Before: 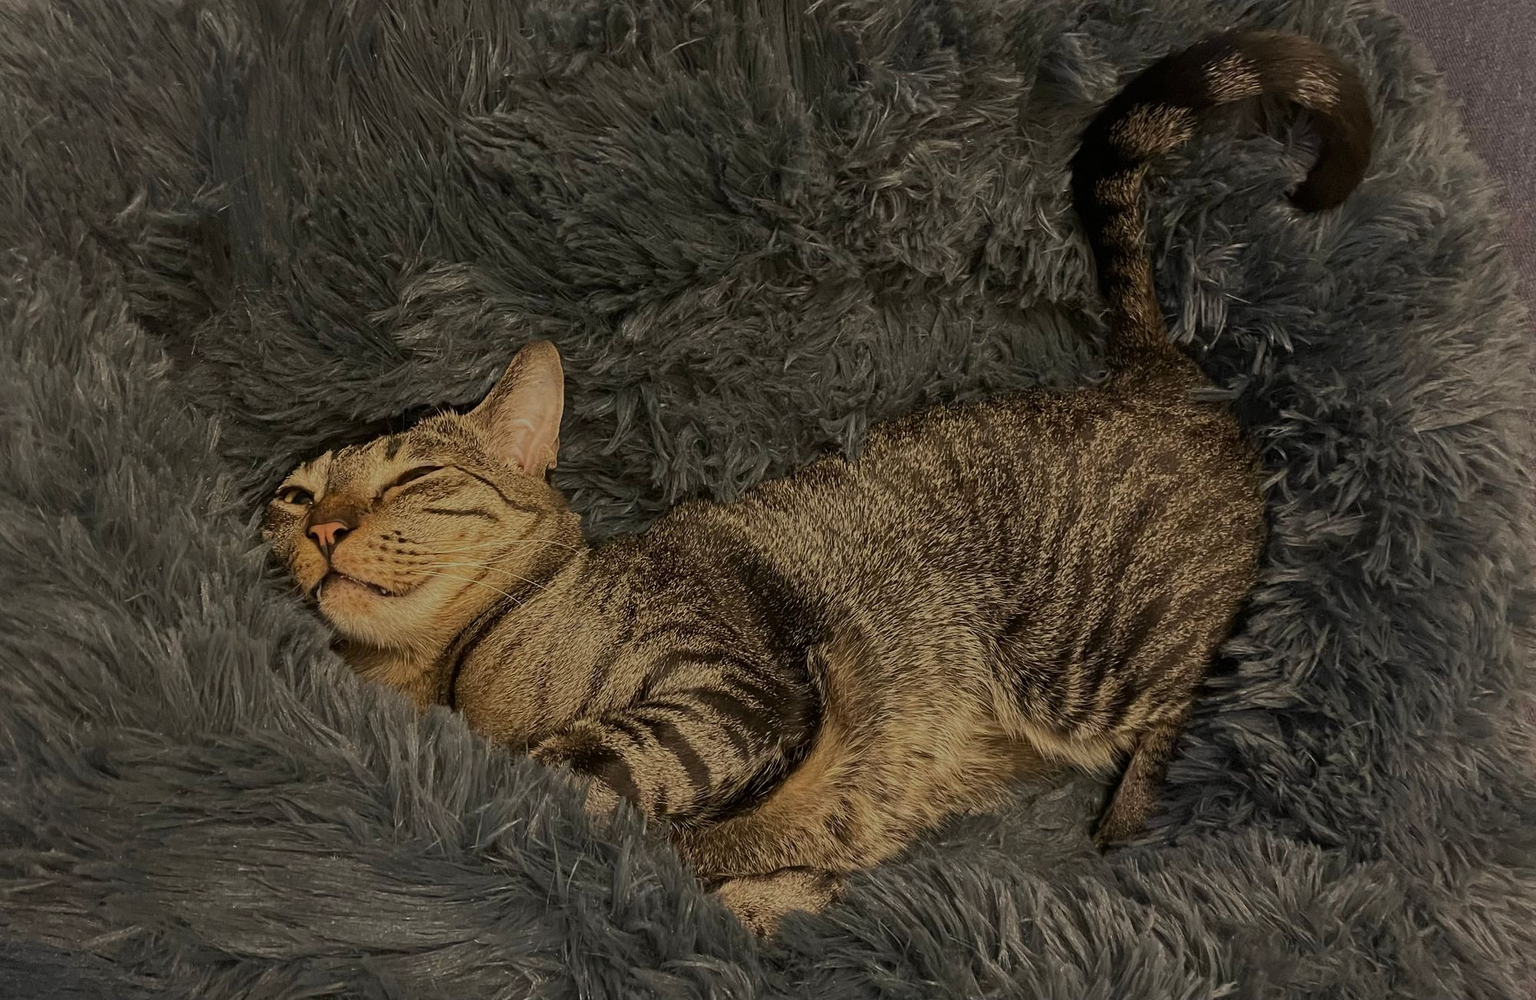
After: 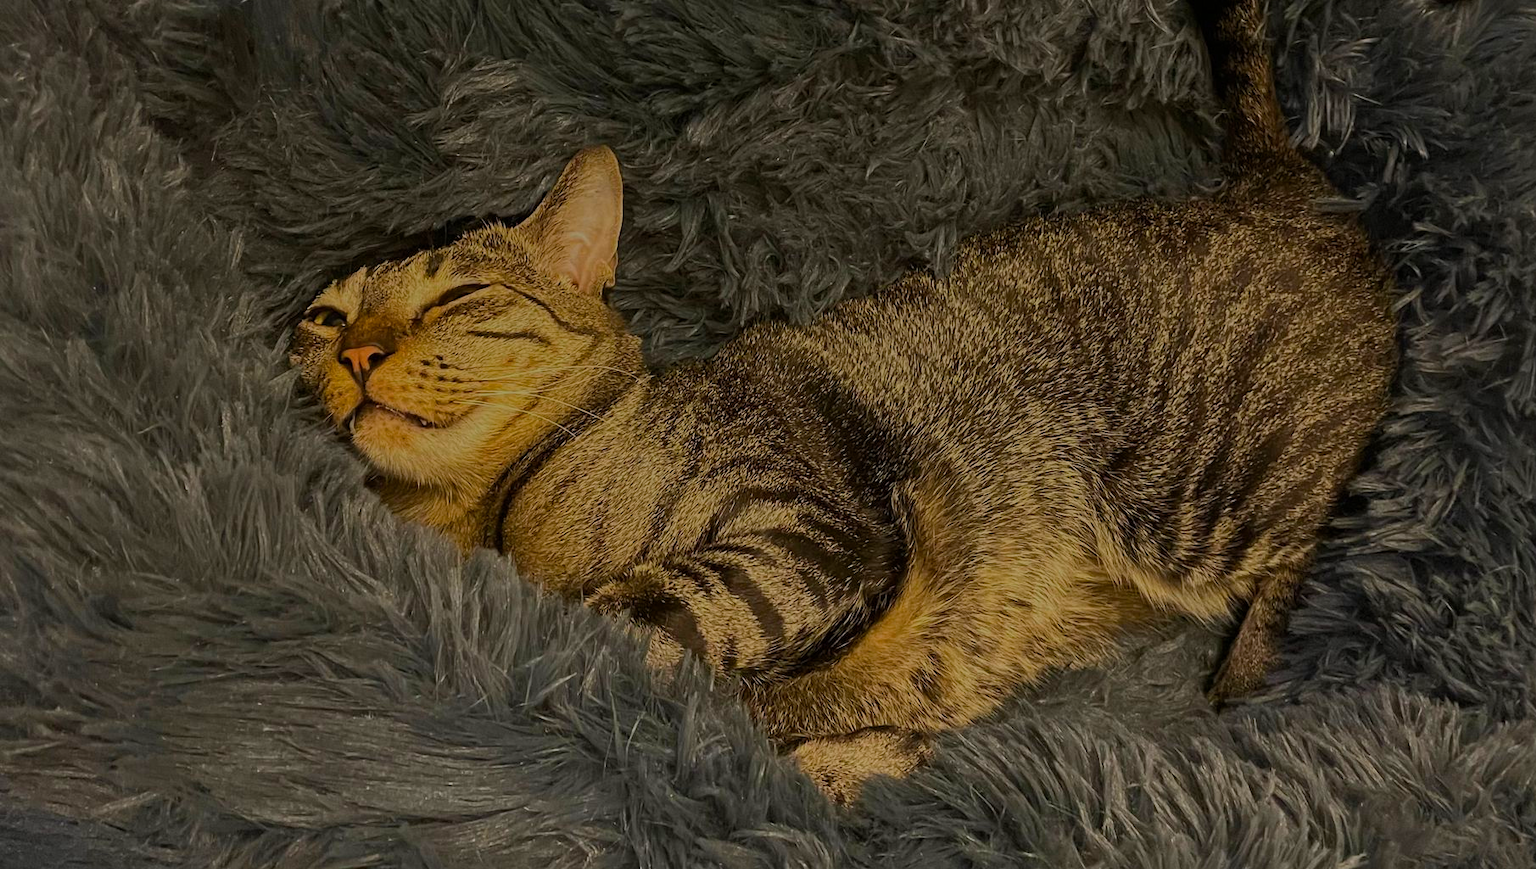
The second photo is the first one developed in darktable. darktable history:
color balance rgb: perceptual saturation grading › global saturation 25%, perceptual brilliance grading › mid-tones 10%, perceptual brilliance grading › shadows 15%, global vibrance 20%
crop: top 20.916%, right 9.437%, bottom 0.316%
graduated density: rotation 5.63°, offset 76.9
